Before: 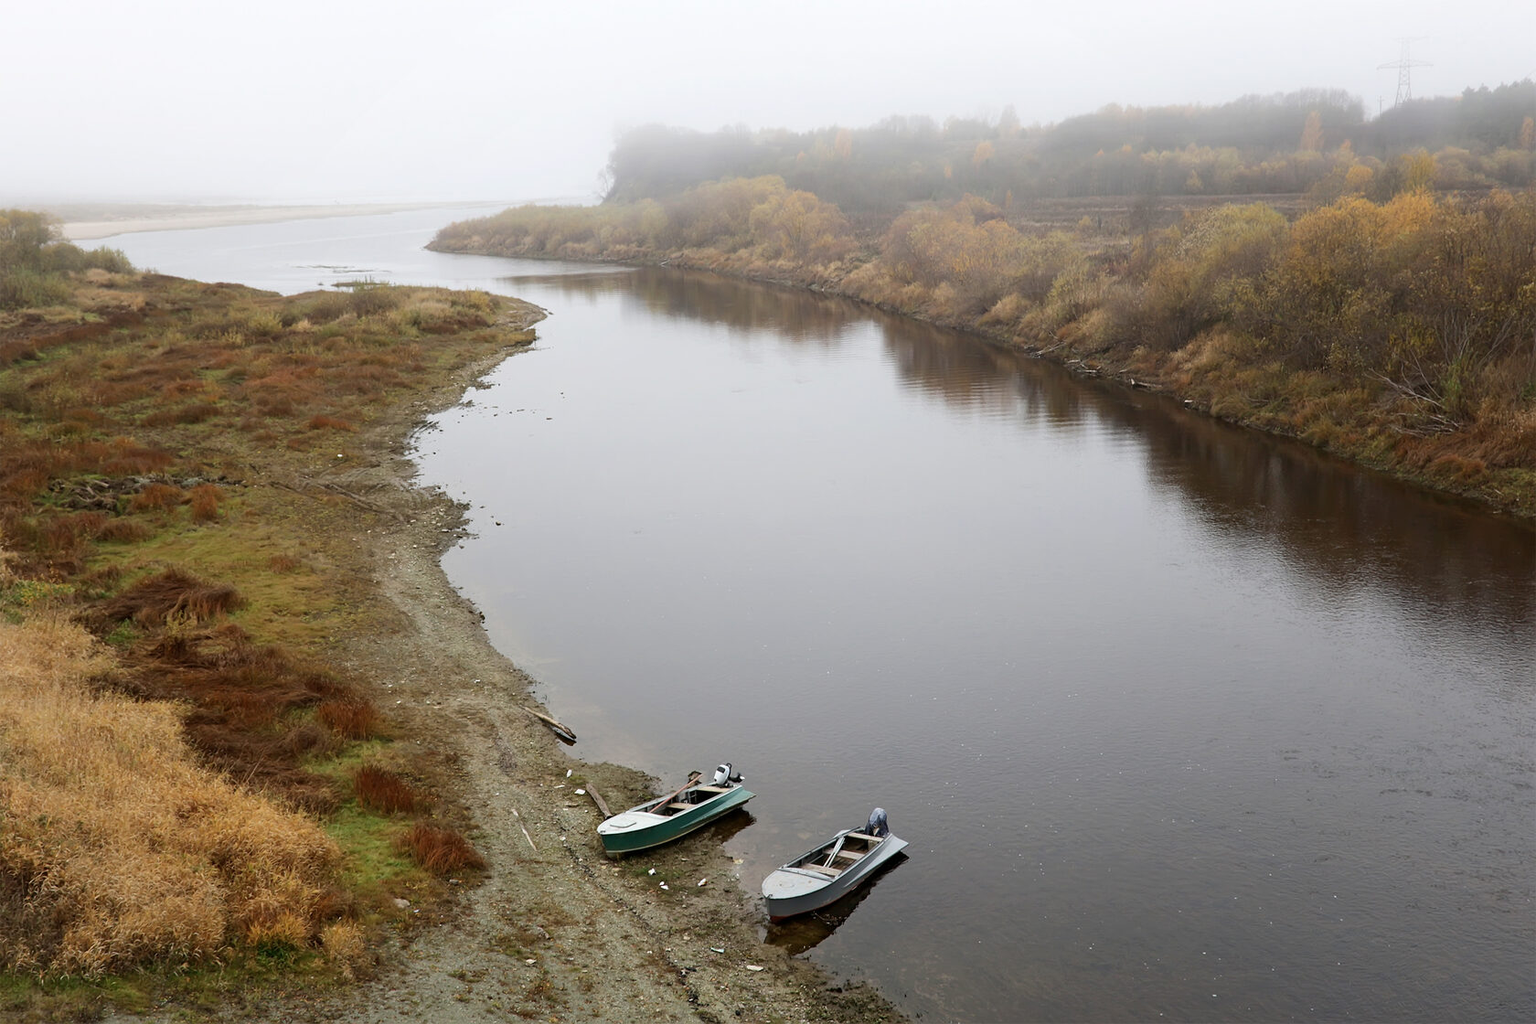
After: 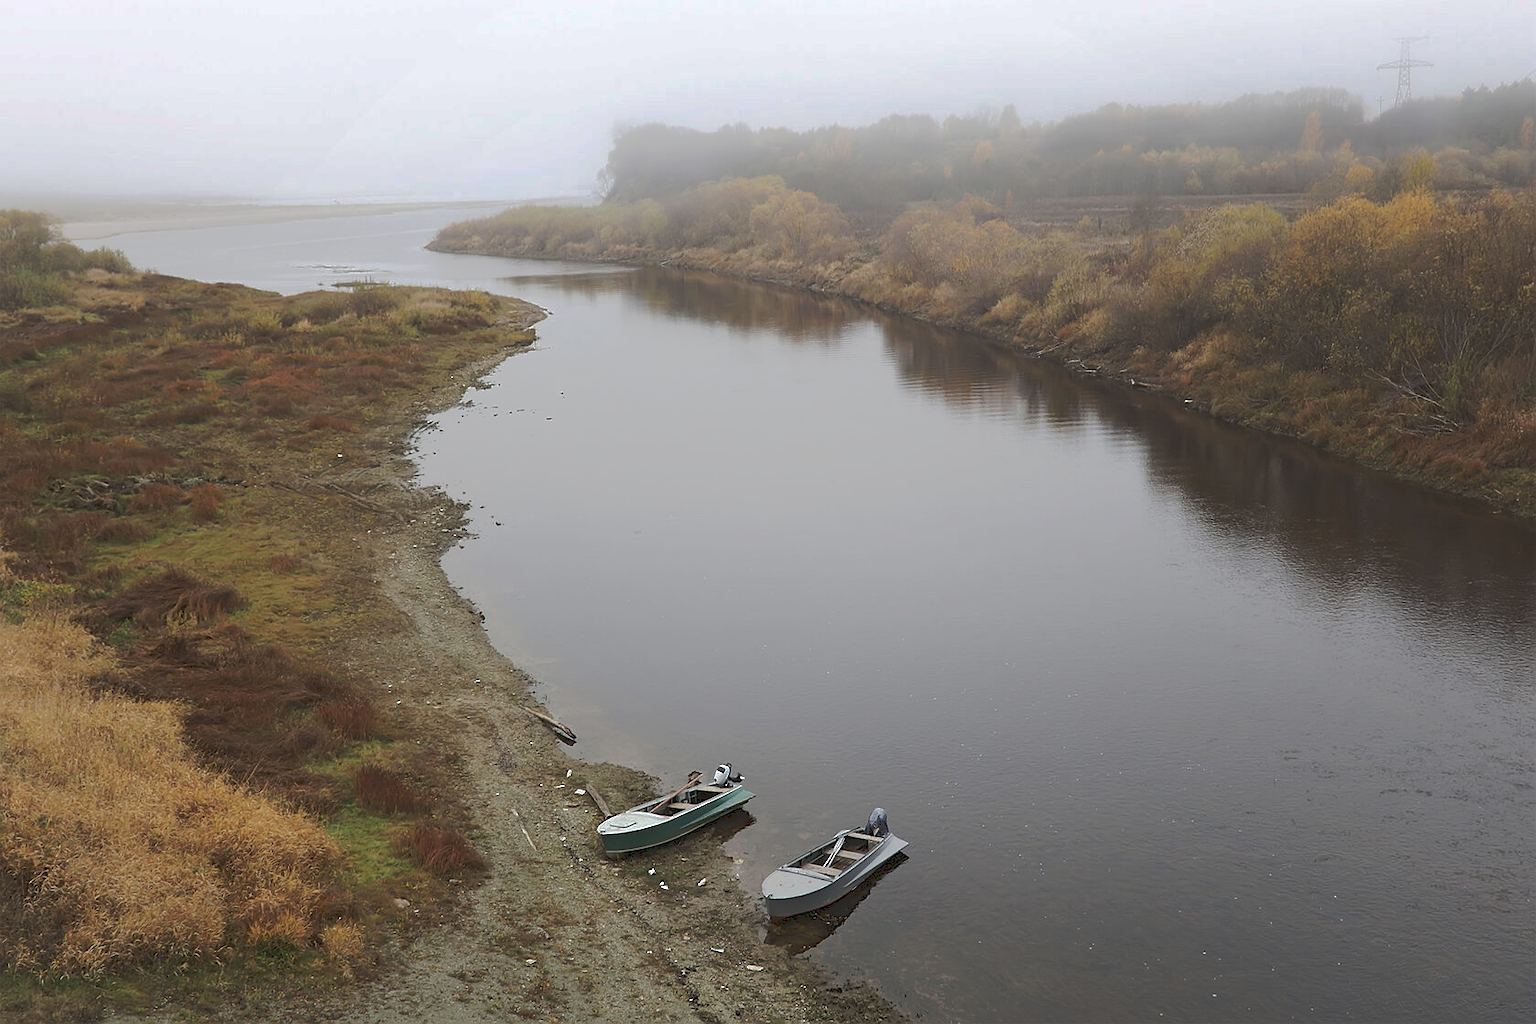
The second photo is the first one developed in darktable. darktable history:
tone curve: curves: ch0 [(0, 0) (0.003, 0.149) (0.011, 0.152) (0.025, 0.154) (0.044, 0.164) (0.069, 0.179) (0.1, 0.194) (0.136, 0.211) (0.177, 0.232) (0.224, 0.258) (0.277, 0.289) (0.335, 0.326) (0.399, 0.371) (0.468, 0.438) (0.543, 0.504) (0.623, 0.569) (0.709, 0.642) (0.801, 0.716) (0.898, 0.775) (1, 1)], preserve colors none
sharpen: radius 0.969, amount 0.604
